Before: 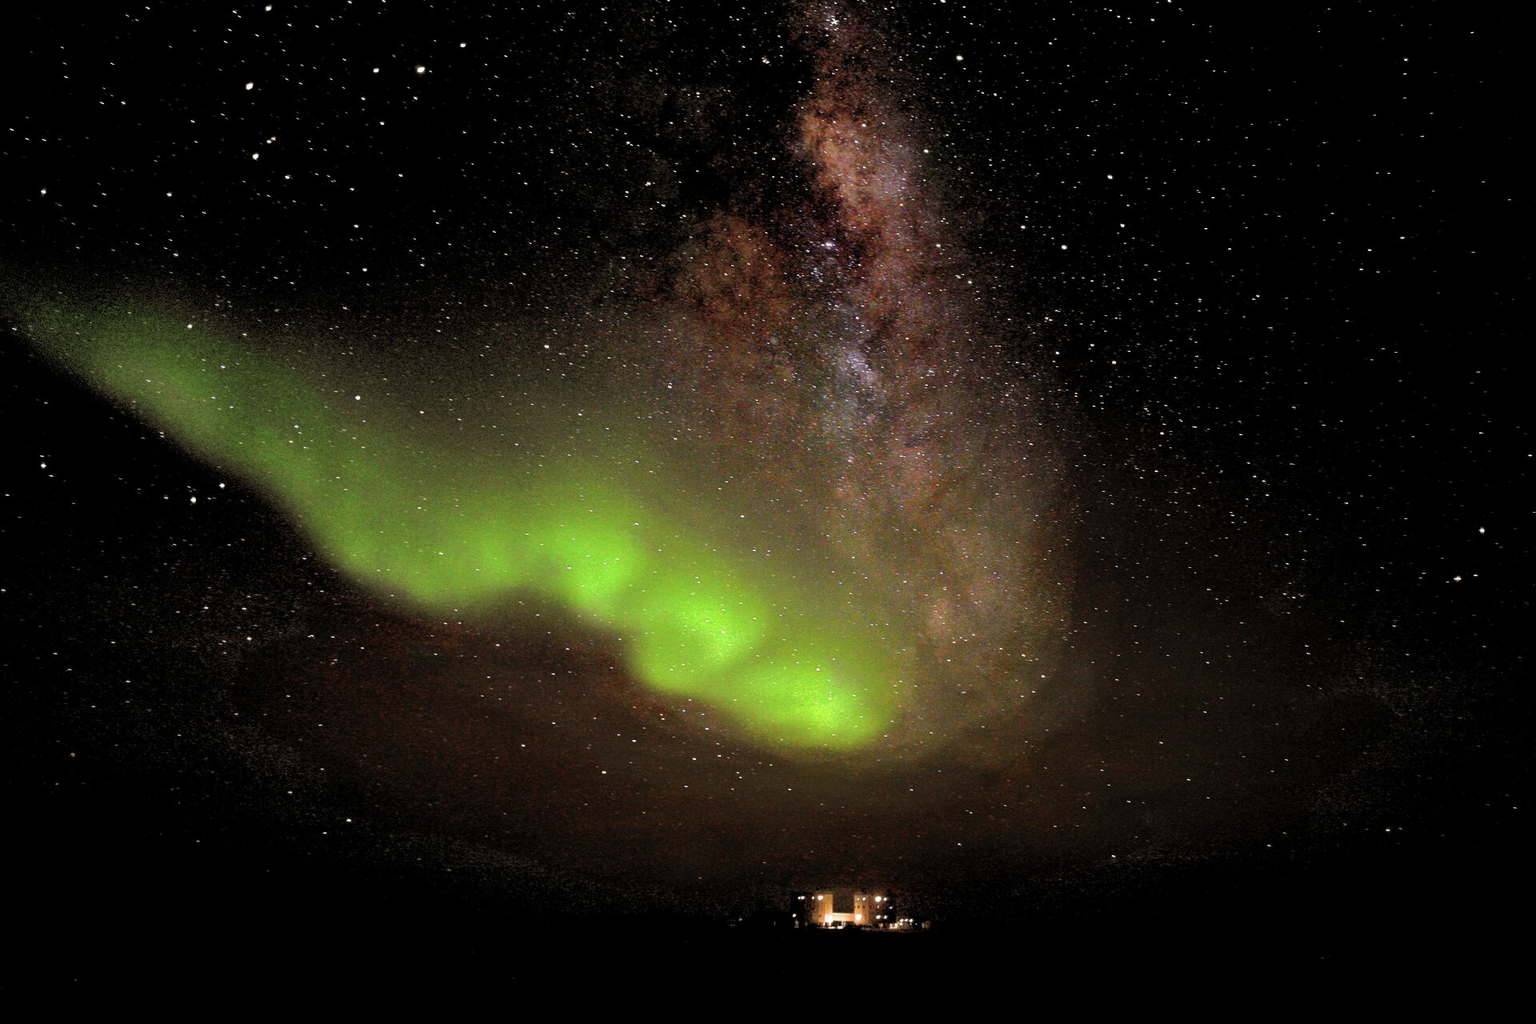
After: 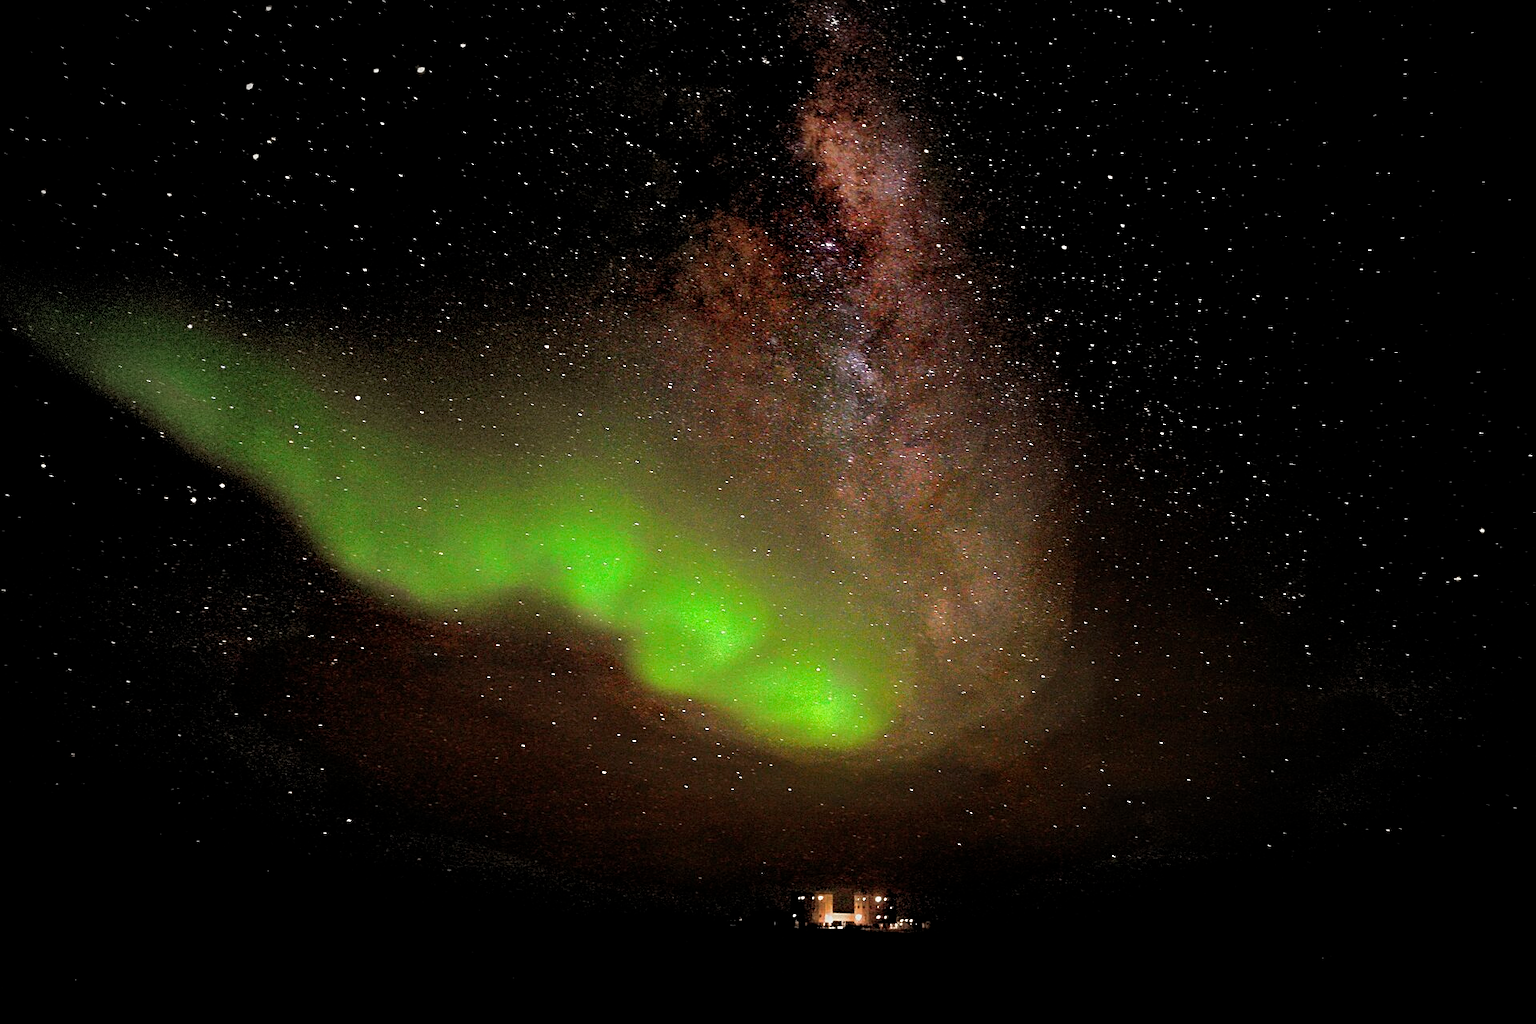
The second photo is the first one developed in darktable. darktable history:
sharpen: on, module defaults
vignetting: fall-off start 67.5%, fall-off radius 67.23%, brightness -0.813, automatic ratio true
exposure: exposure -0.151 EV, compensate highlight preservation false
